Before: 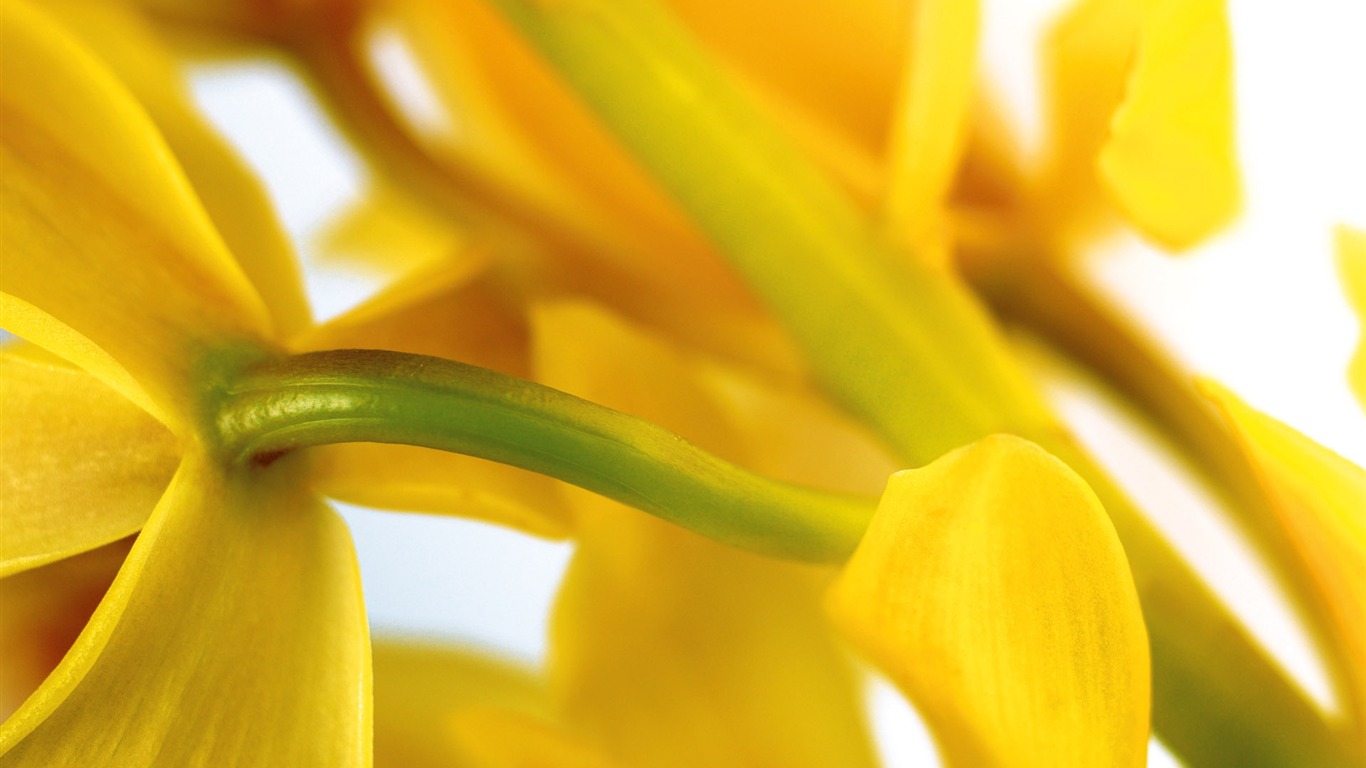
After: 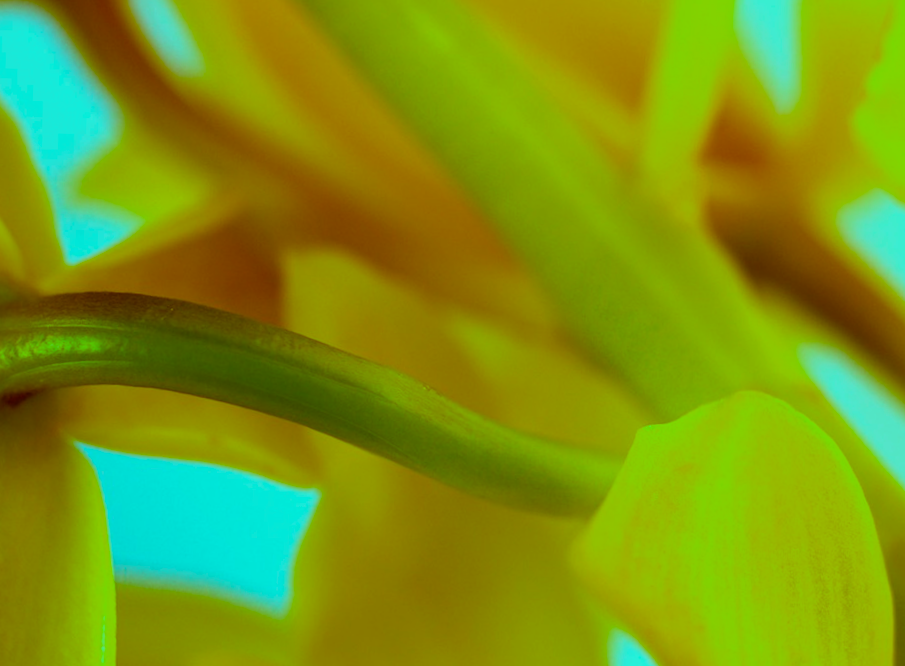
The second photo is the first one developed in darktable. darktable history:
color balance rgb: shadows lift › luminance 0.49%, shadows lift › chroma 6.83%, shadows lift › hue 300.29°, power › hue 208.98°, highlights gain › luminance 20.24%, highlights gain › chroma 13.17%, highlights gain › hue 173.85°, perceptual saturation grading › global saturation 18.05%
exposure: exposure -1 EV, compensate highlight preservation false
color balance: lift [1, 1, 0.999, 1.001], gamma [1, 1.003, 1.005, 0.995], gain [1, 0.992, 0.988, 1.012], contrast 5%, output saturation 110%
crop and rotate: angle -3.27°, left 14.277%, top 0.028%, right 10.766%, bottom 0.028%
rotate and perspective: rotation -2°, crop left 0.022, crop right 0.978, crop top 0.049, crop bottom 0.951
